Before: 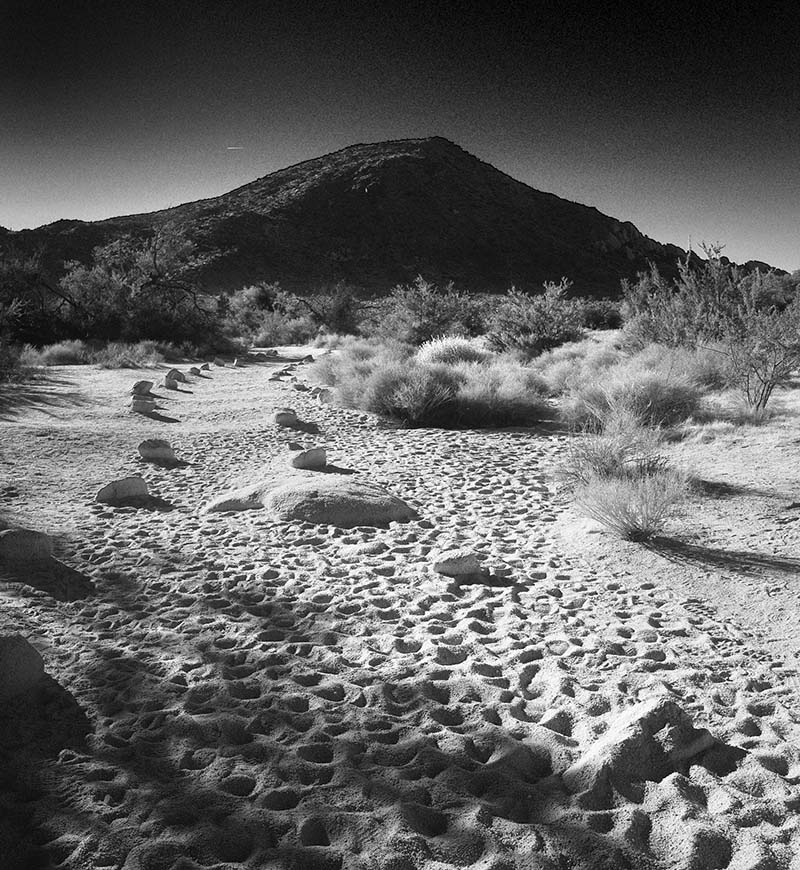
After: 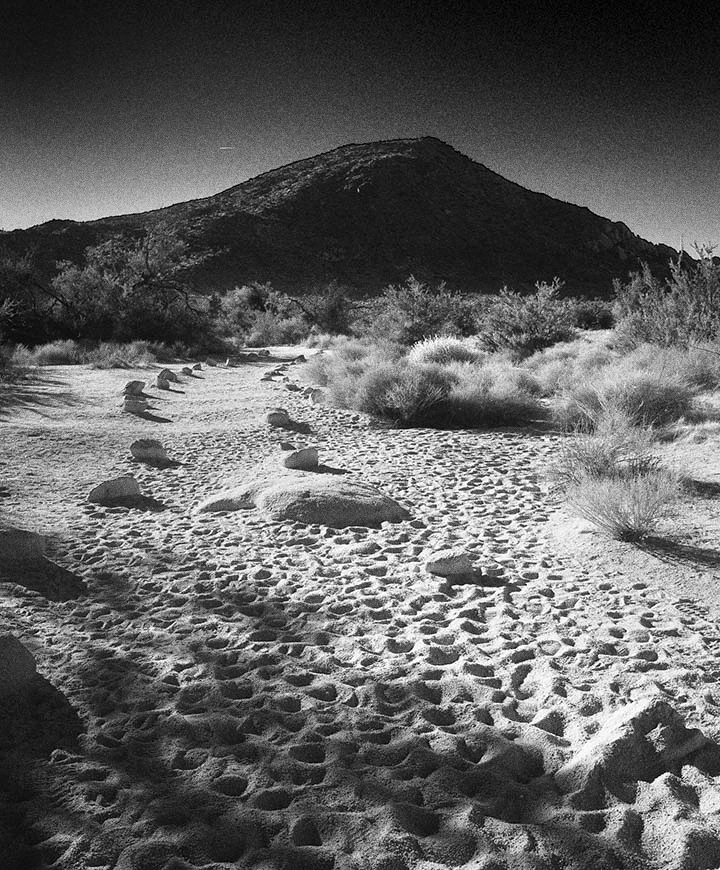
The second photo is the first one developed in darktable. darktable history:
crop and rotate: left 1.088%, right 8.807%
grain: coarseness 0.09 ISO, strength 40%
